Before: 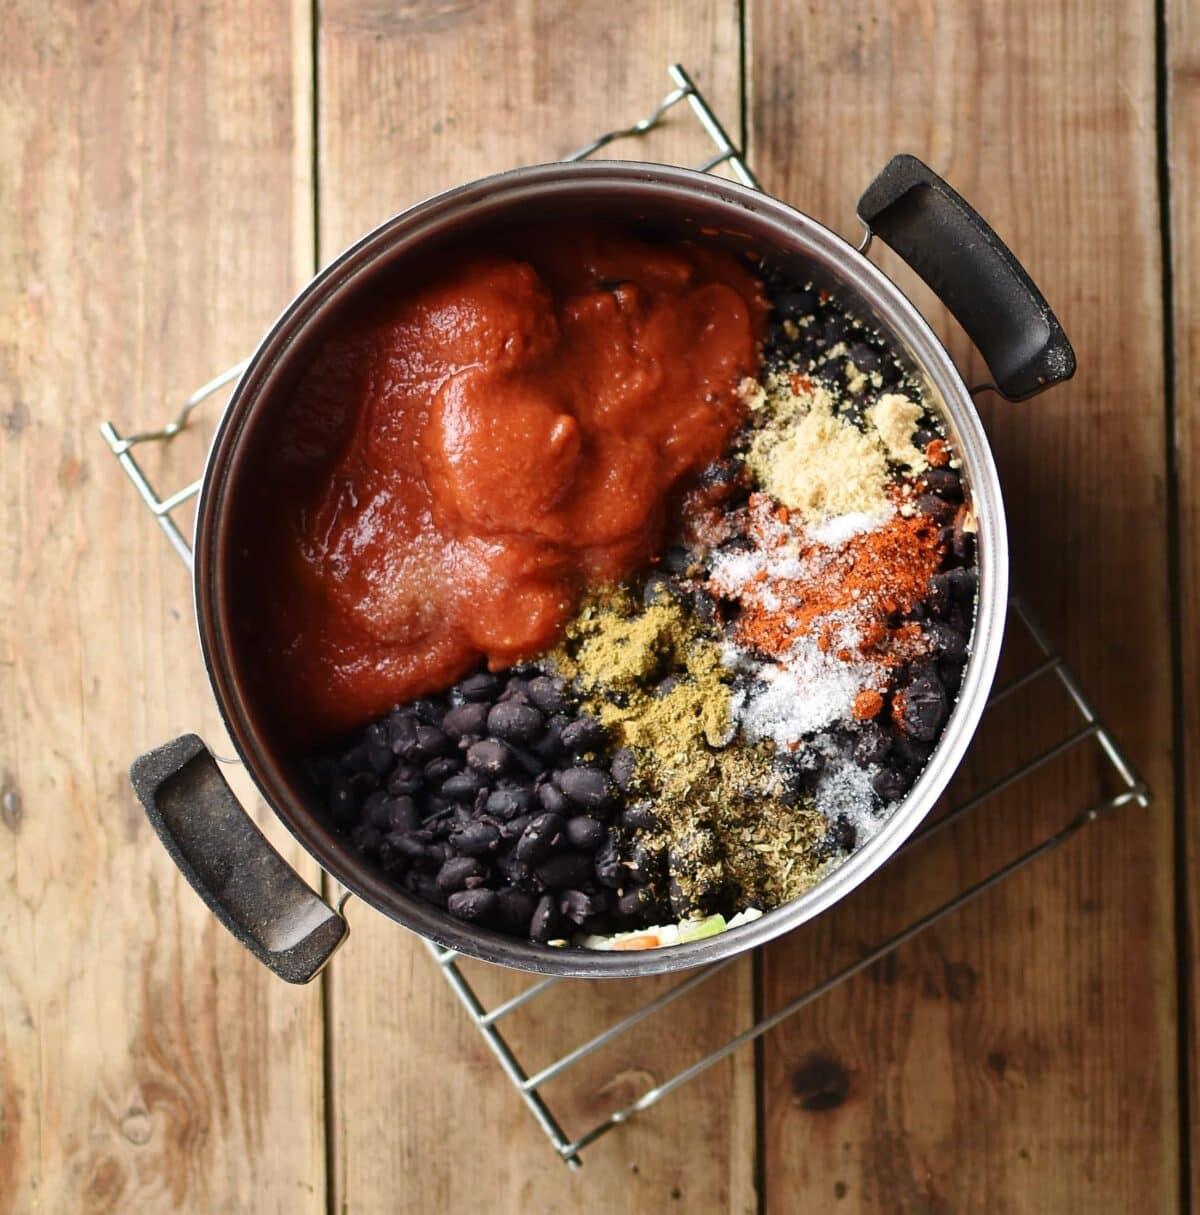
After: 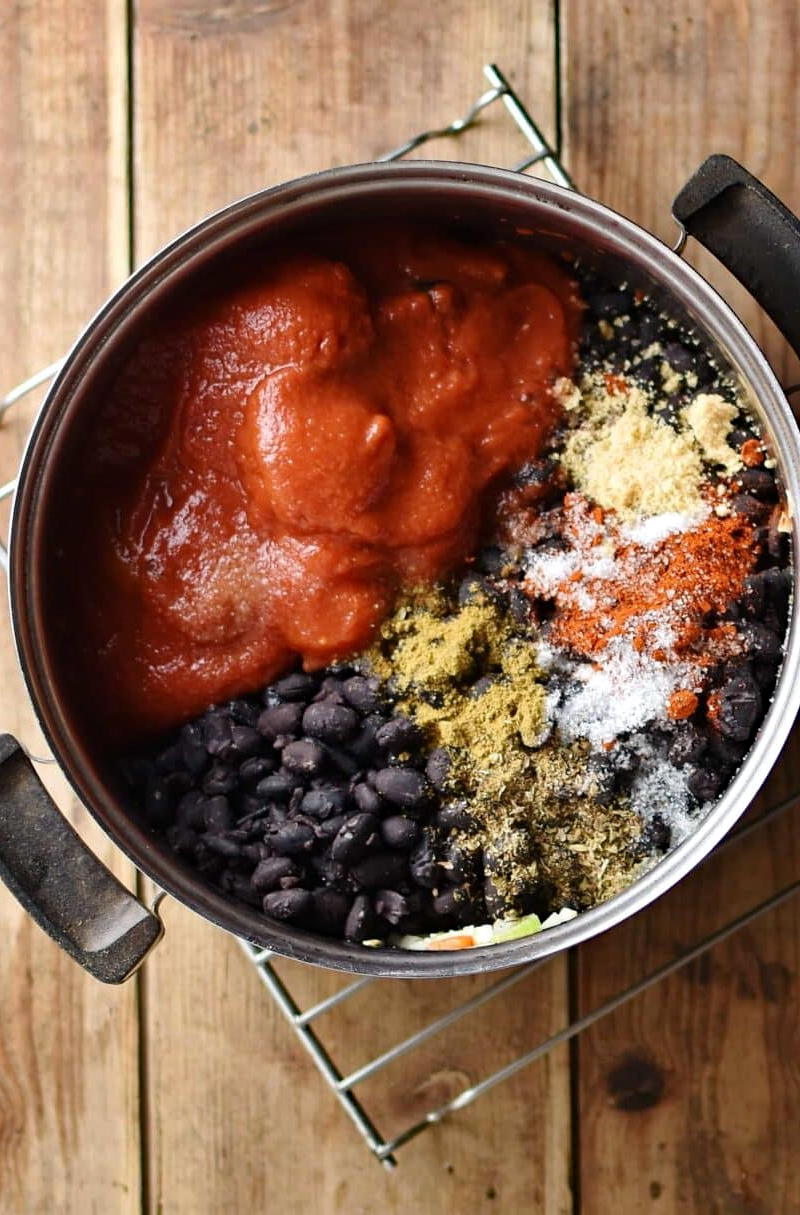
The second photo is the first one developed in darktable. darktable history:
crop and rotate: left 15.446%, right 17.836%
haze removal: compatibility mode true, adaptive false
